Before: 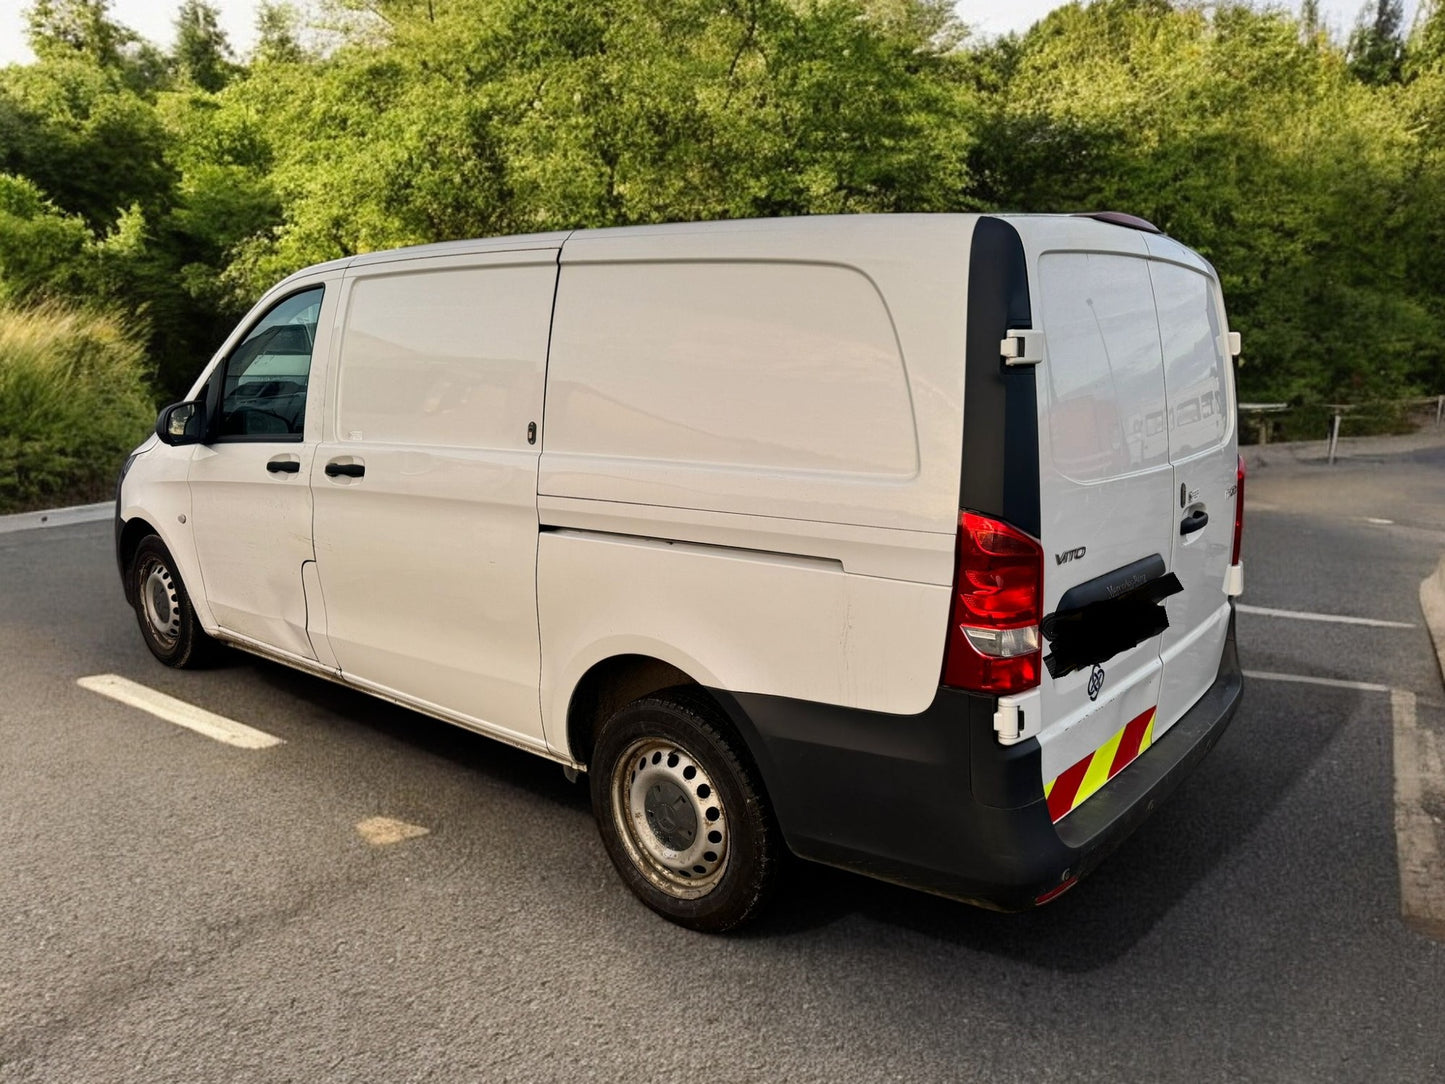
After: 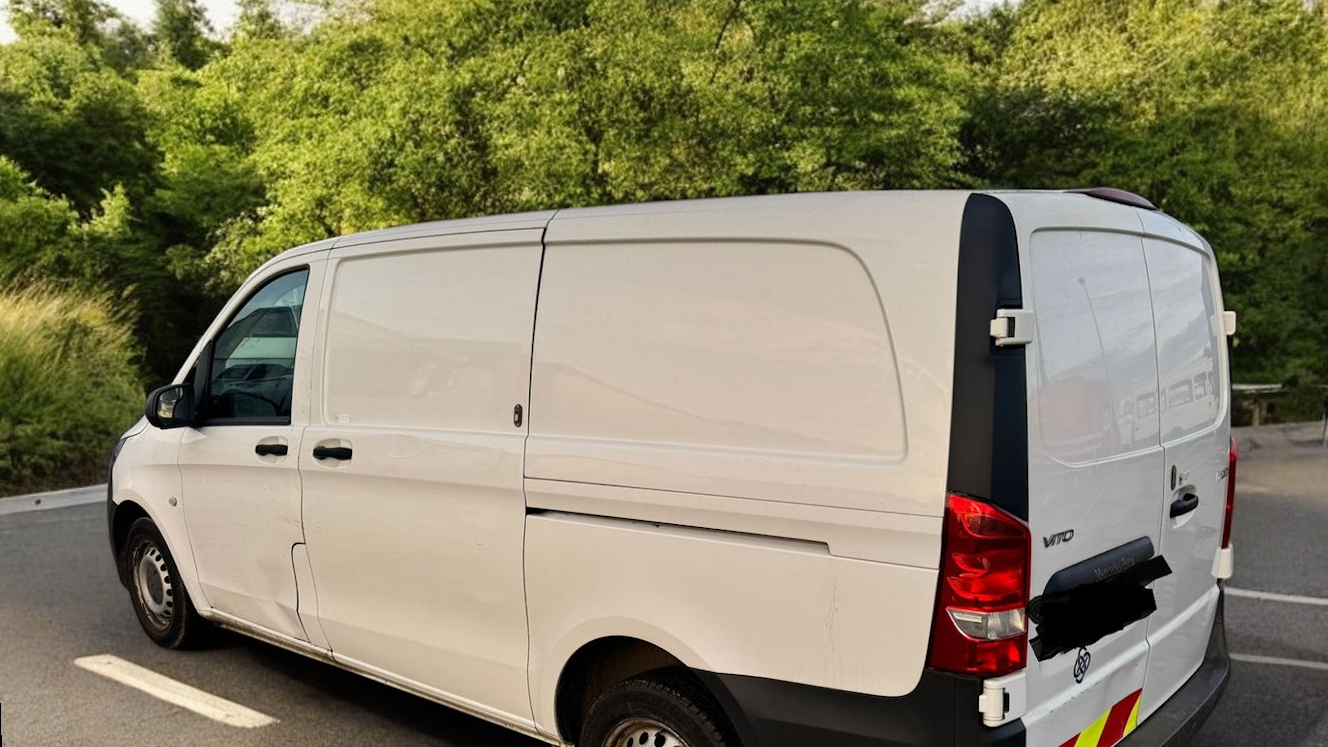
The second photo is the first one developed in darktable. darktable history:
rotate and perspective: lens shift (vertical) 0.048, lens shift (horizontal) -0.024, automatic cropping off
crop: left 1.509%, top 3.452%, right 7.696%, bottom 28.452%
